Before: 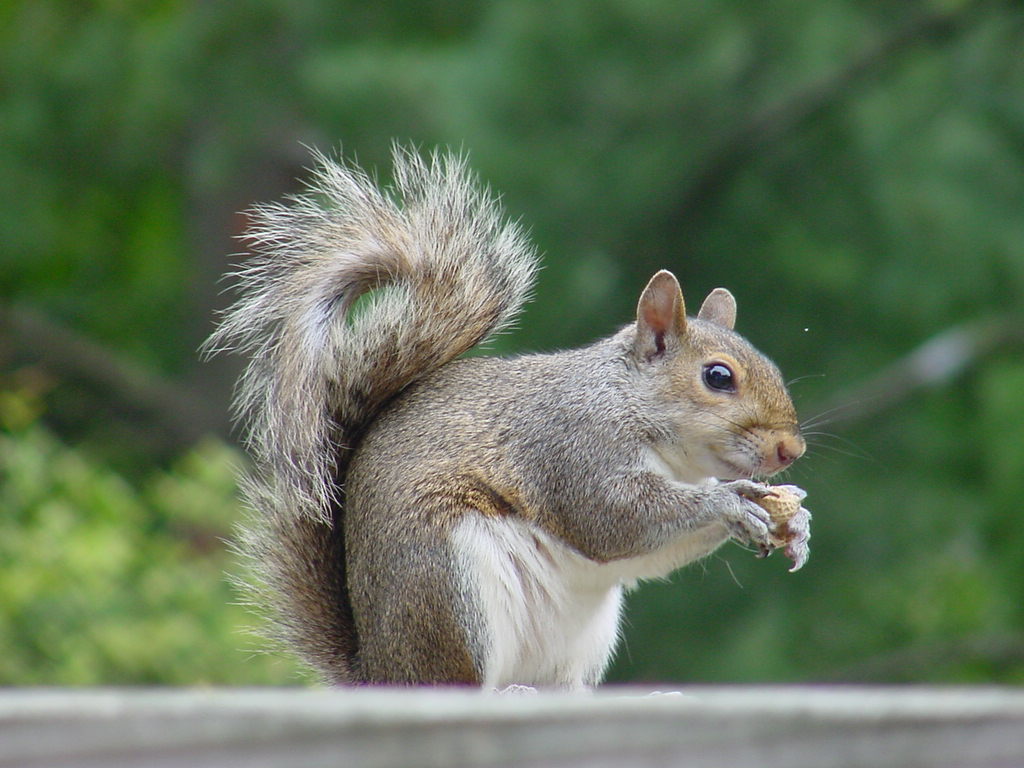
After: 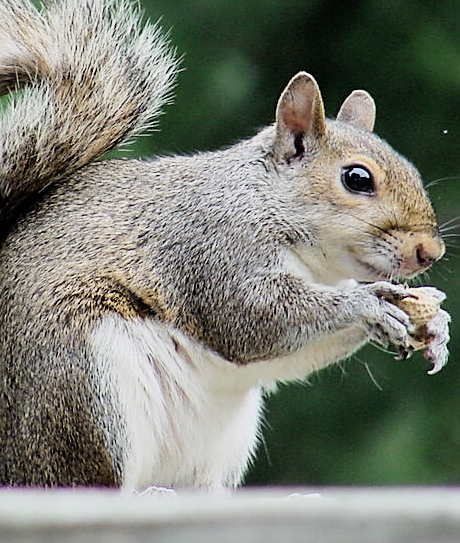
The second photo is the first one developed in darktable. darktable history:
sharpen: on, module defaults
tone equalizer: -8 EV -0.439 EV, -7 EV -0.386 EV, -6 EV -0.353 EV, -5 EV -0.231 EV, -3 EV 0.222 EV, -2 EV 0.336 EV, -1 EV 0.39 EV, +0 EV 0.404 EV, edges refinement/feathering 500, mask exposure compensation -1.57 EV, preserve details no
crop: left 35.295%, top 25.863%, right 19.774%, bottom 3.365%
filmic rgb: black relative exposure -5.09 EV, white relative exposure 3.99 EV, hardness 2.88, contrast 1.3, highlights saturation mix -29.51%
